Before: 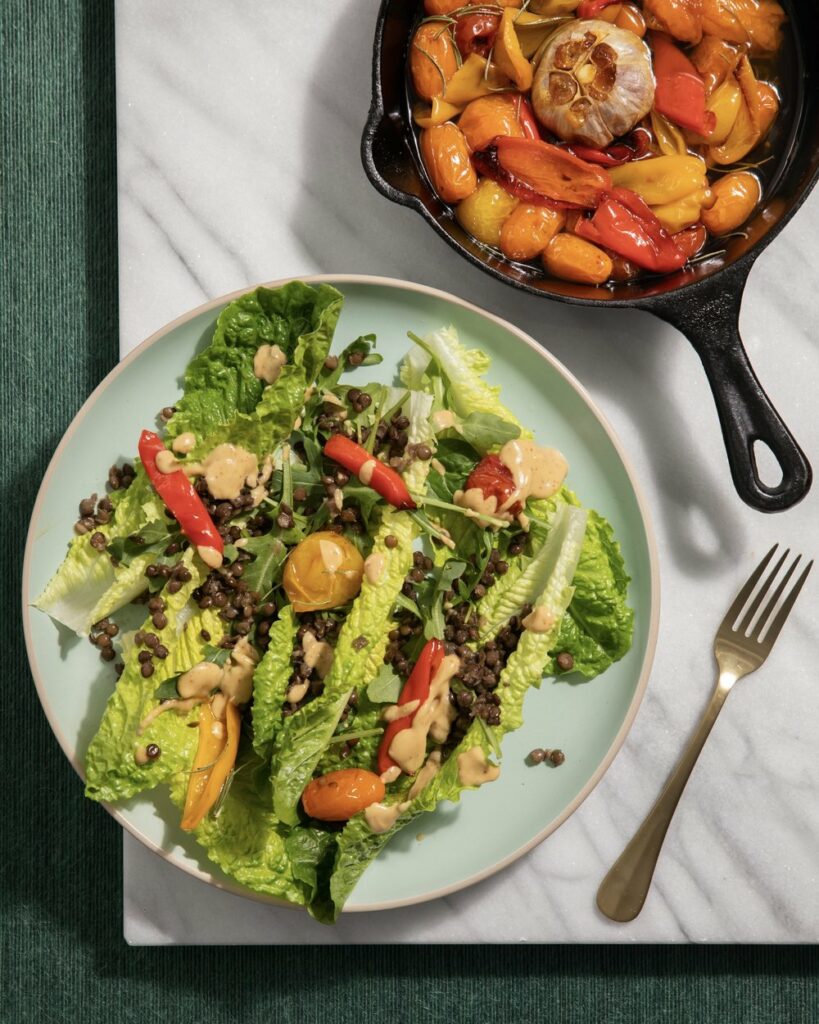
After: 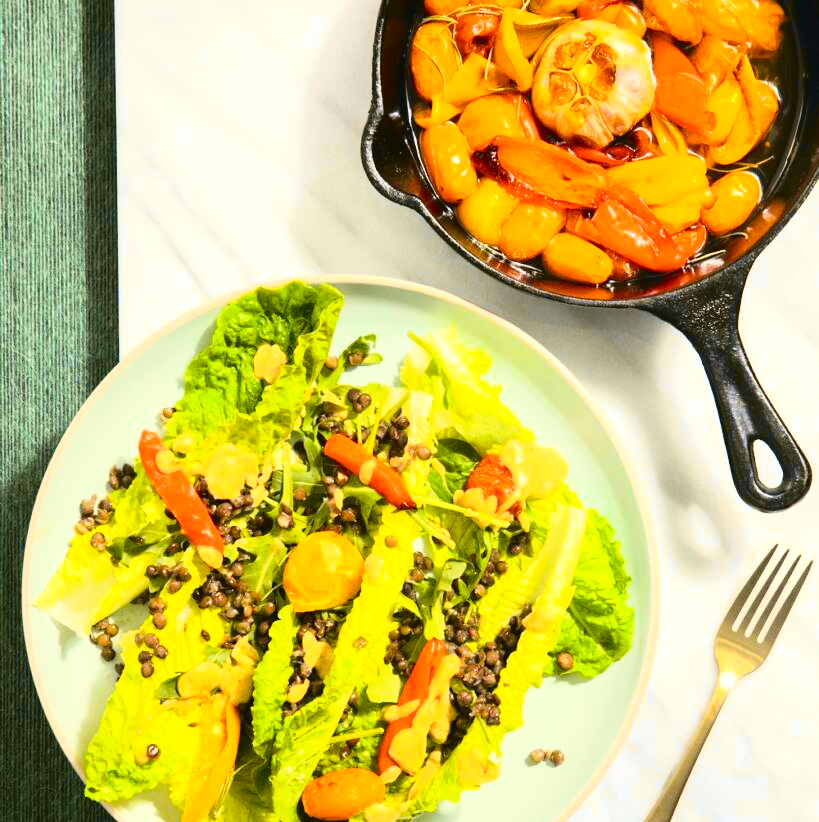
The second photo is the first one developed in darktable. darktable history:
tone curve: curves: ch0 [(0, 0.029) (0.087, 0.084) (0.227, 0.239) (0.46, 0.576) (0.657, 0.796) (0.861, 0.932) (0.997, 0.951)]; ch1 [(0, 0) (0.353, 0.344) (0.45, 0.46) (0.502, 0.494) (0.534, 0.523) (0.573, 0.576) (0.602, 0.631) (0.647, 0.669) (1, 1)]; ch2 [(0, 0) (0.333, 0.346) (0.385, 0.395) (0.44, 0.466) (0.5, 0.493) (0.521, 0.56) (0.553, 0.579) (0.573, 0.599) (0.667, 0.777) (1, 1)], color space Lab, independent channels, preserve colors none
exposure: black level correction 0, exposure 1.3 EV, compensate exposure bias true, compensate highlight preservation false
crop: bottom 19.644%
